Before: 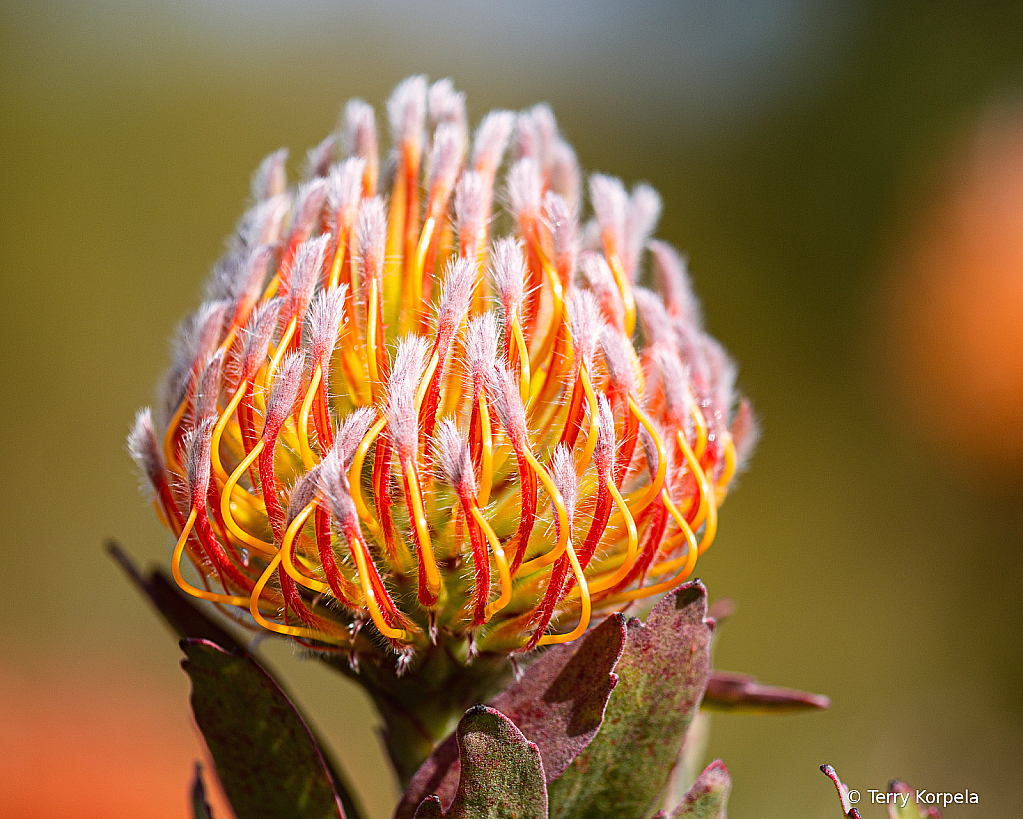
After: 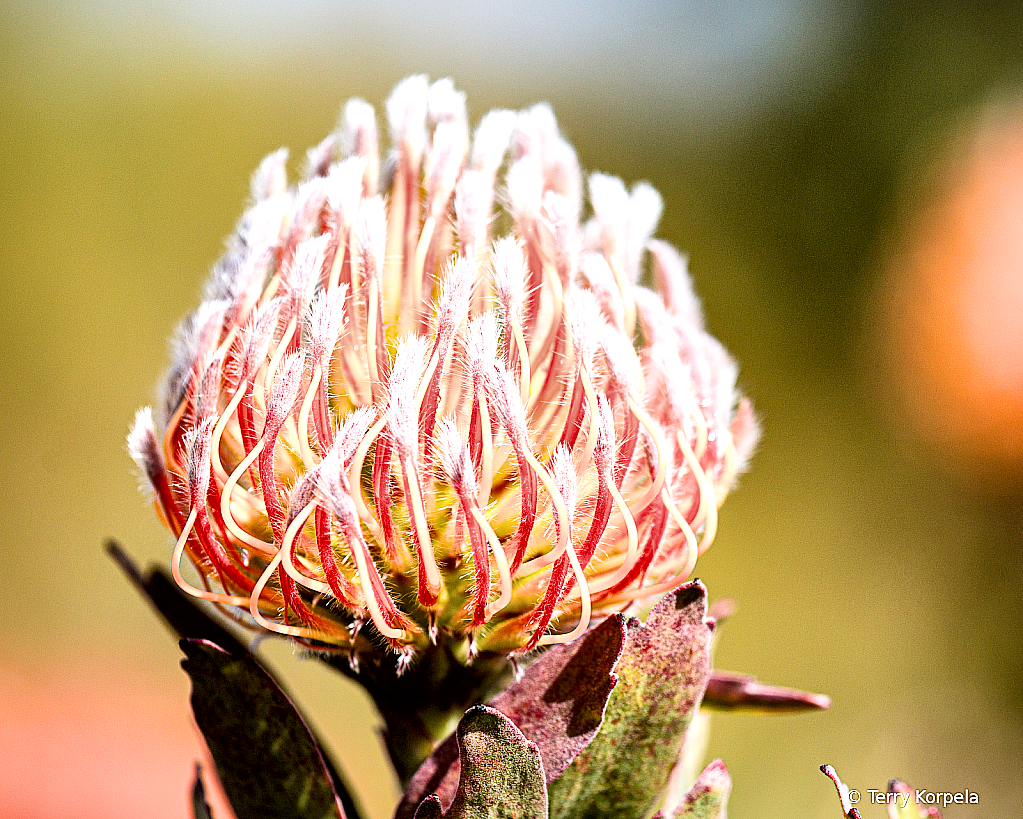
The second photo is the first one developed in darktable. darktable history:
local contrast: mode bilateral grid, contrast 71, coarseness 75, detail 181%, midtone range 0.2
exposure: black level correction 0, exposure 1.2 EV, compensate highlight preservation false
filmic rgb: black relative exposure -5.13 EV, white relative exposure 4 EV, hardness 2.88, contrast 1.299, highlights saturation mix -30.06%
